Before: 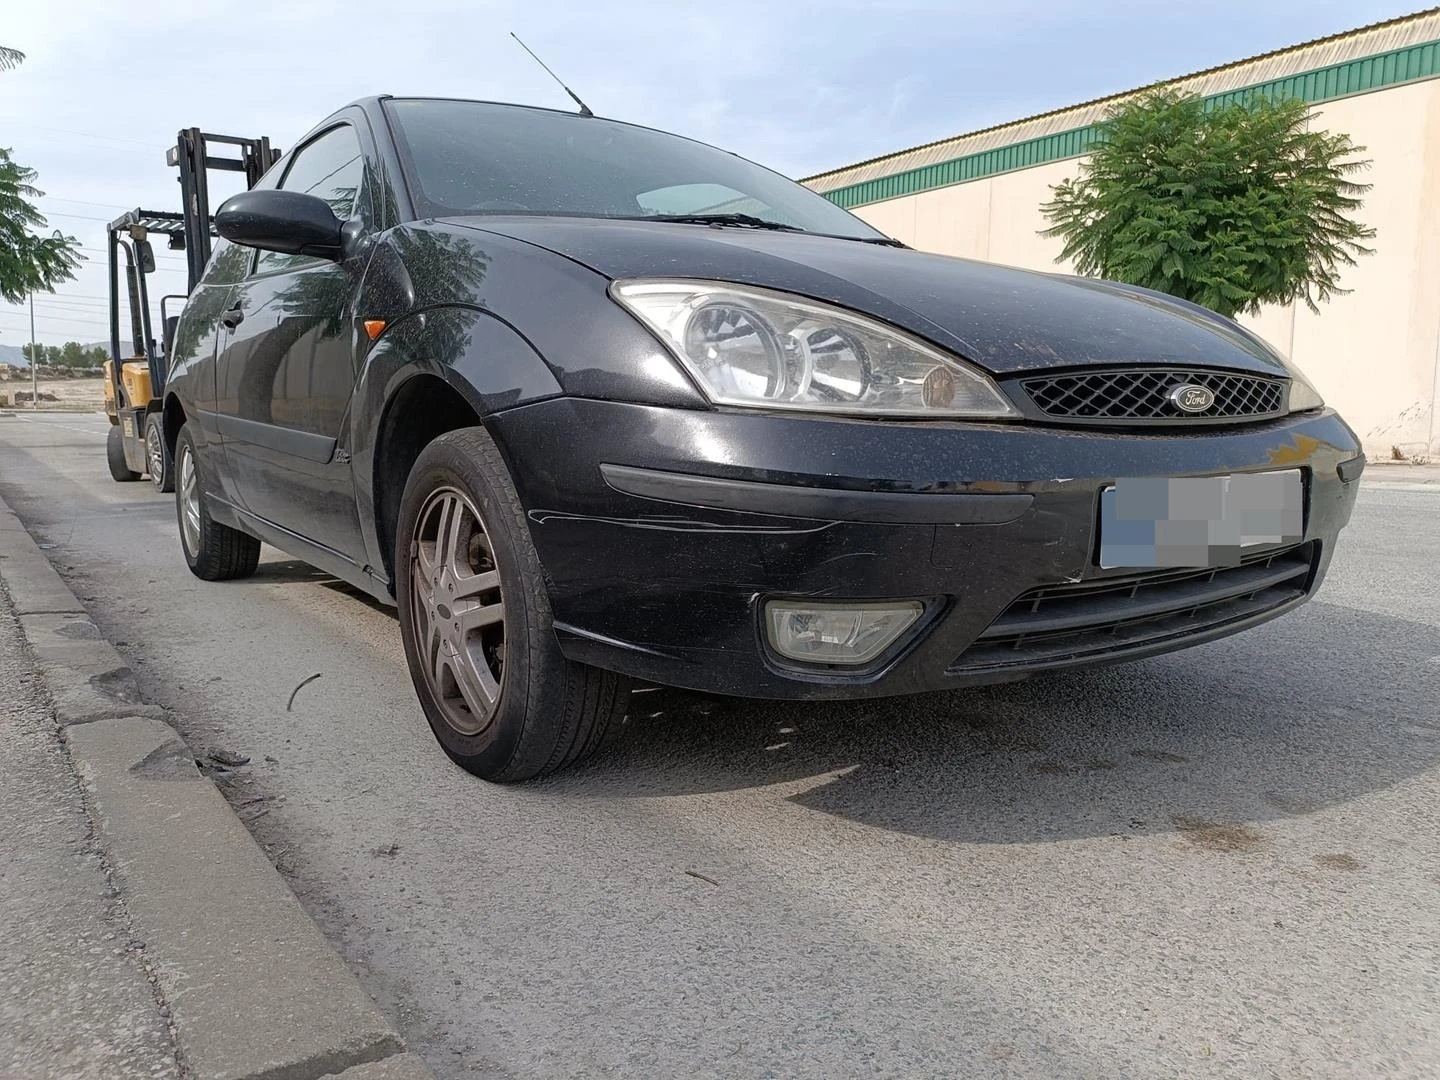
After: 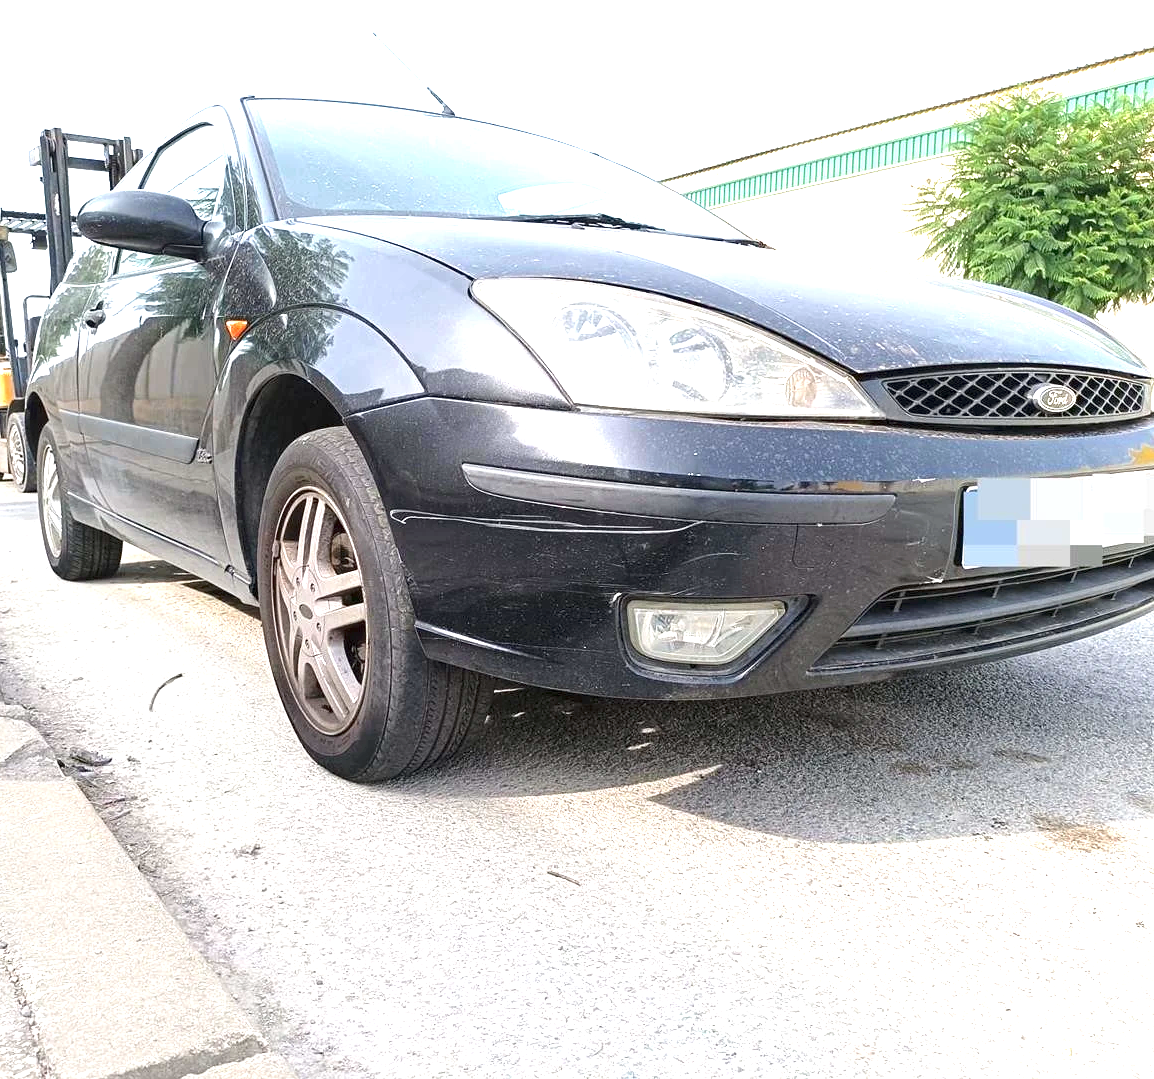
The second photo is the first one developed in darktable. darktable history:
exposure: exposure 2.003 EV, compensate highlight preservation false
crop and rotate: left 9.597%, right 10.195%
